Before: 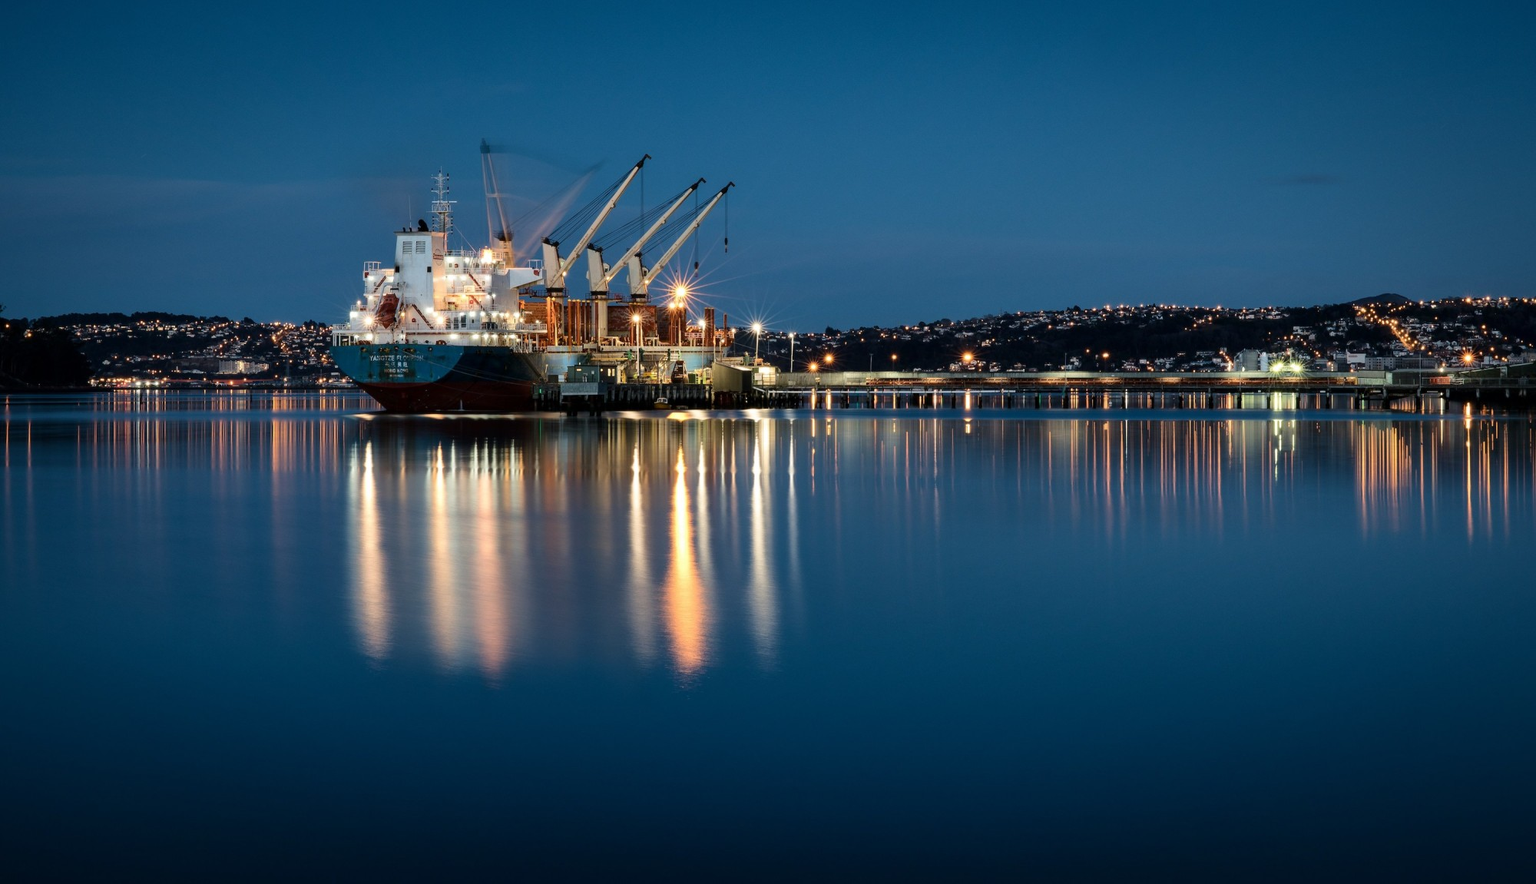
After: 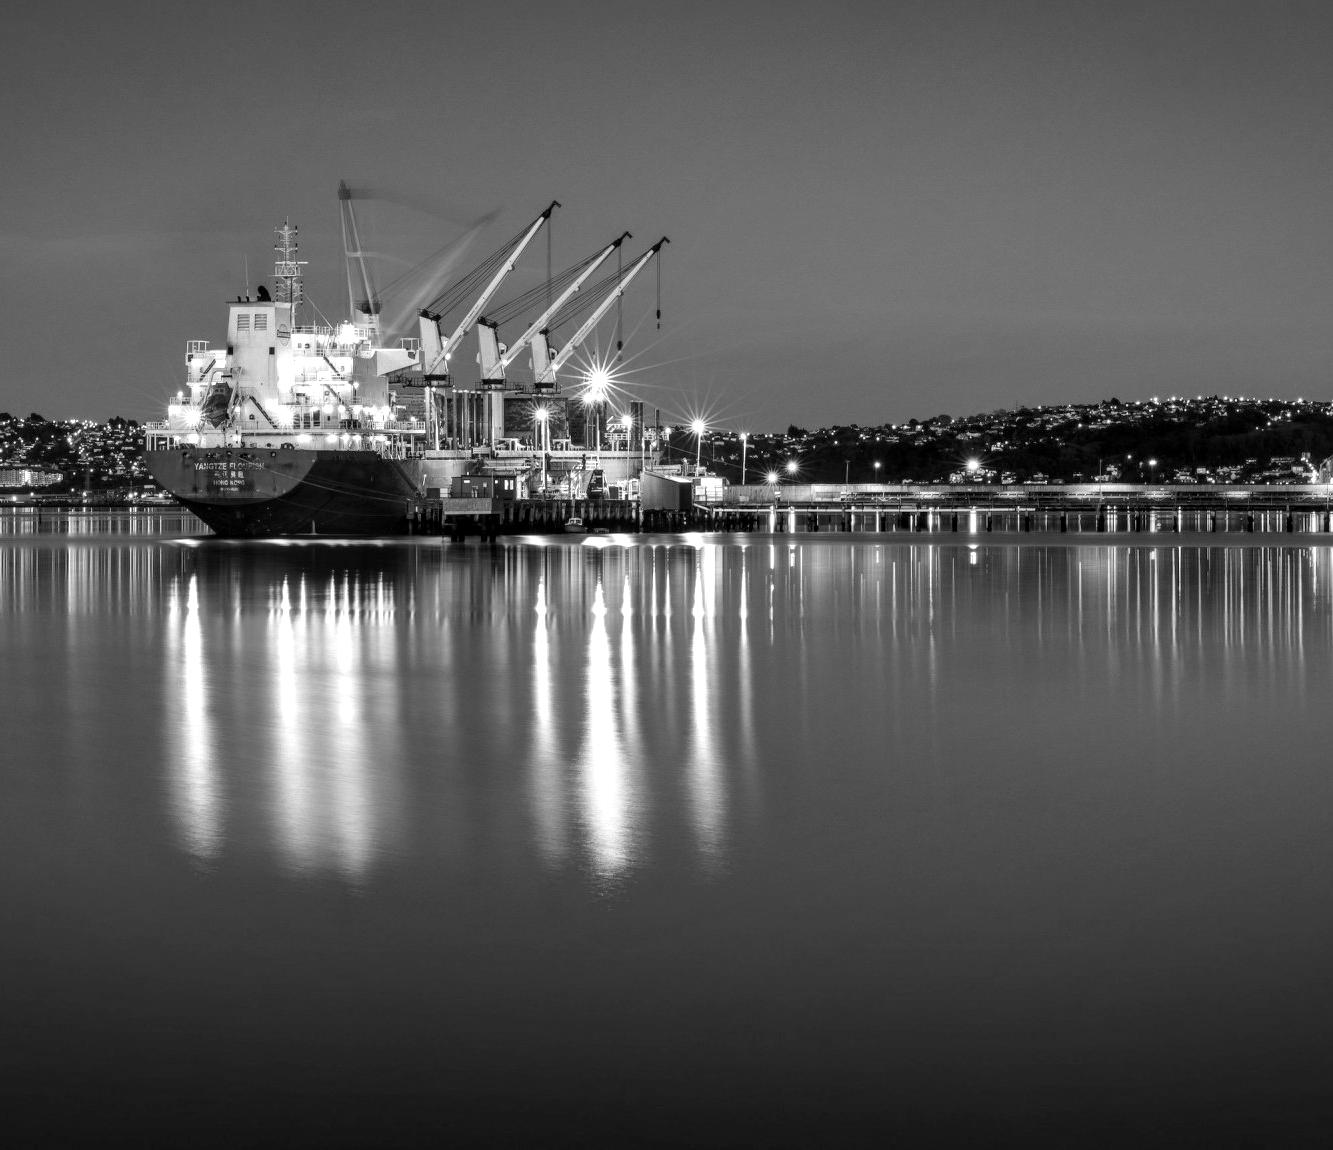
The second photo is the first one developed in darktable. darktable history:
crop and rotate: left 14.385%, right 18.948%
monochrome: a 32, b 64, size 2.3
exposure: exposure 0.661 EV, compensate highlight preservation false
color correction: highlights a* -10.04, highlights b* -10.37
local contrast: on, module defaults
